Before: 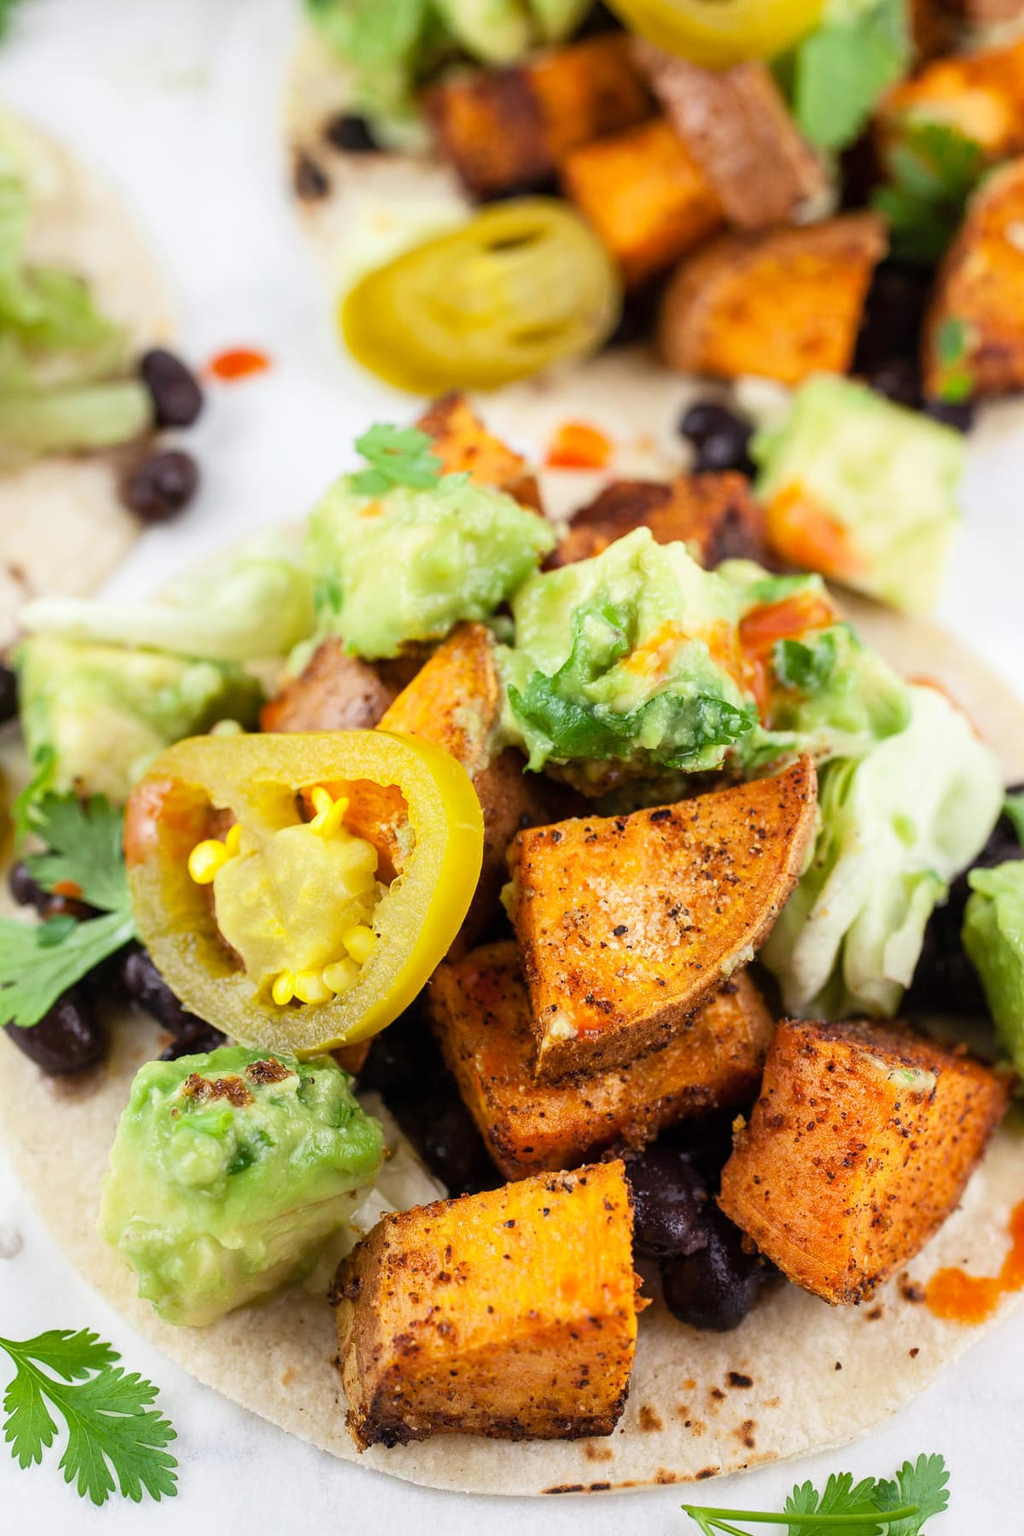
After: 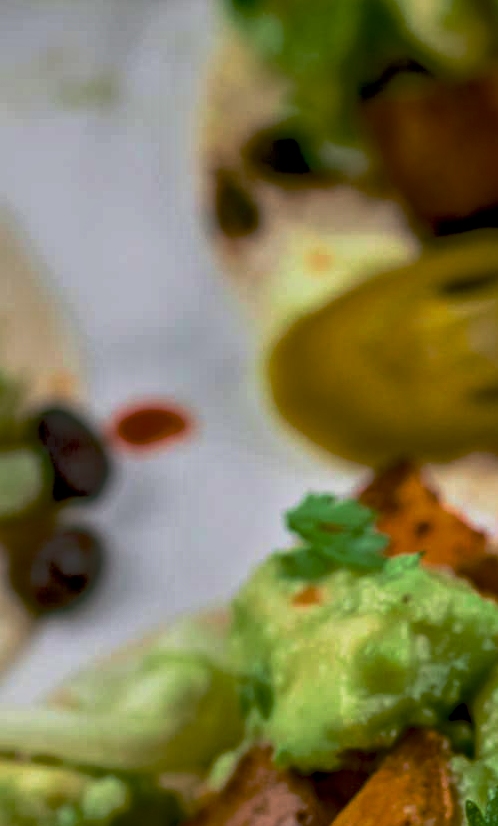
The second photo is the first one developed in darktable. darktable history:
exposure: black level correction 0.011, exposure -0.484 EV, compensate highlight preservation false
crop and rotate: left 10.806%, top 0.073%, right 47.68%, bottom 53.987%
local contrast: on, module defaults
color balance rgb: shadows lift › chroma 11.437%, shadows lift › hue 134.16°, perceptual saturation grading › global saturation 28.005%, perceptual saturation grading › highlights -25.627%, perceptual saturation grading › mid-tones 25.547%, perceptual saturation grading › shadows 50.178%, global vibrance 10.22%, saturation formula JzAzBz (2021)
base curve: curves: ch0 [(0, 0) (0.564, 0.291) (0.802, 0.731) (1, 1)], preserve colors none
tone equalizer: -8 EV -0.492 EV, -7 EV -0.34 EV, -6 EV -0.115 EV, -5 EV 0.426 EV, -4 EV 0.974 EV, -3 EV 0.794 EV, -2 EV -0.008 EV, -1 EV 0.133 EV, +0 EV -0.012 EV
levels: levels [0, 0.498, 1]
haze removal: strength -0.047, compatibility mode true, adaptive false
